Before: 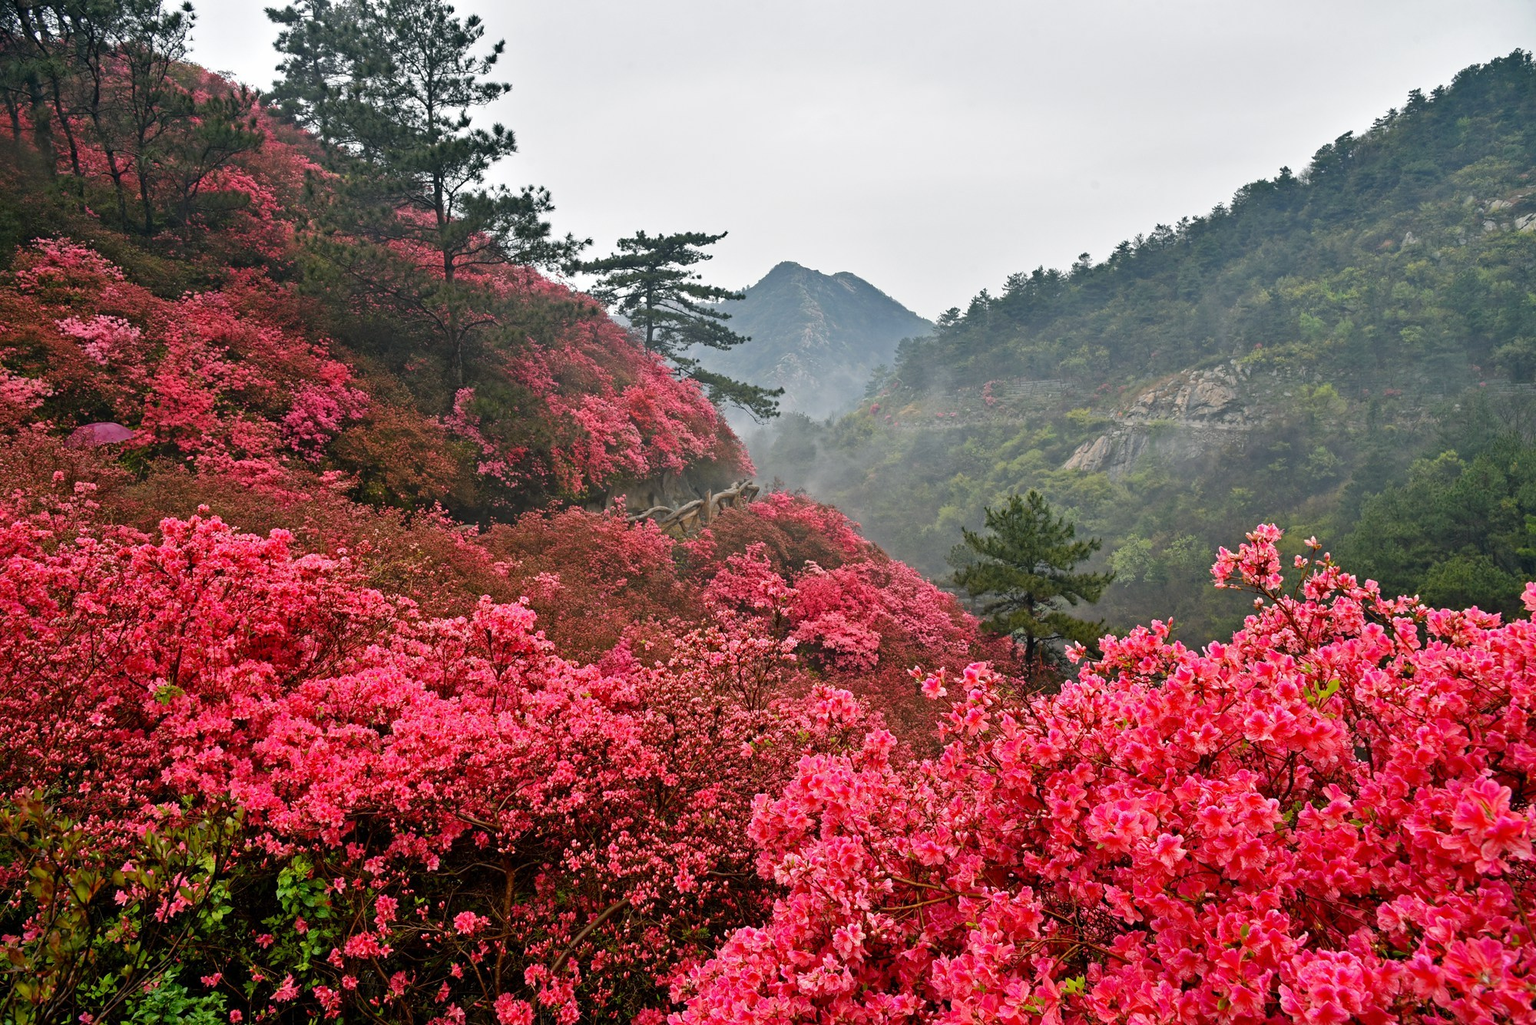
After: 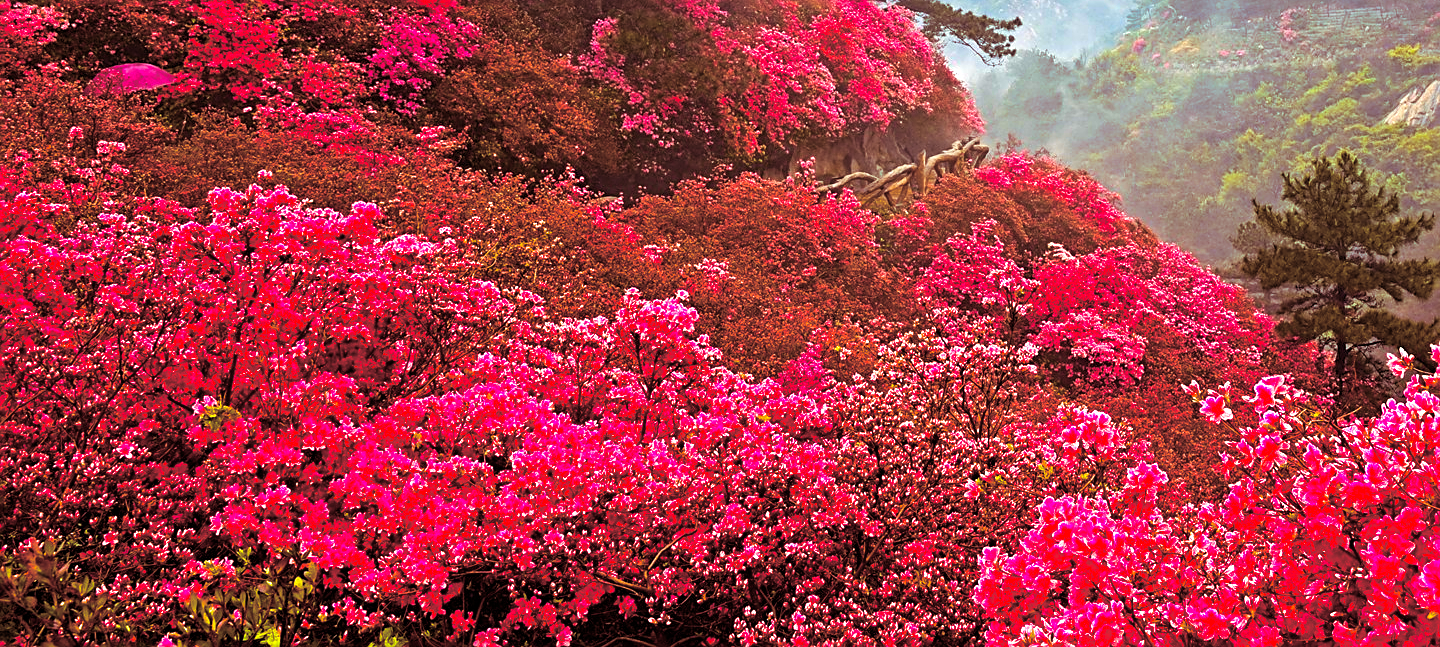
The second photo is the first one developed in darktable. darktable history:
sharpen: on, module defaults
crop: top 36.498%, right 27.964%, bottom 14.995%
tone equalizer: -7 EV 0.13 EV, smoothing diameter 25%, edges refinement/feathering 10, preserve details guided filter
split-toning: highlights › hue 187.2°, highlights › saturation 0.83, balance -68.05, compress 56.43%
white balance: red 1.009, blue 0.985
color balance rgb: linear chroma grading › global chroma 25%, perceptual saturation grading › global saturation 40%, perceptual saturation grading › highlights -50%, perceptual saturation grading › shadows 30%, perceptual brilliance grading › global brilliance 25%, global vibrance 60%
